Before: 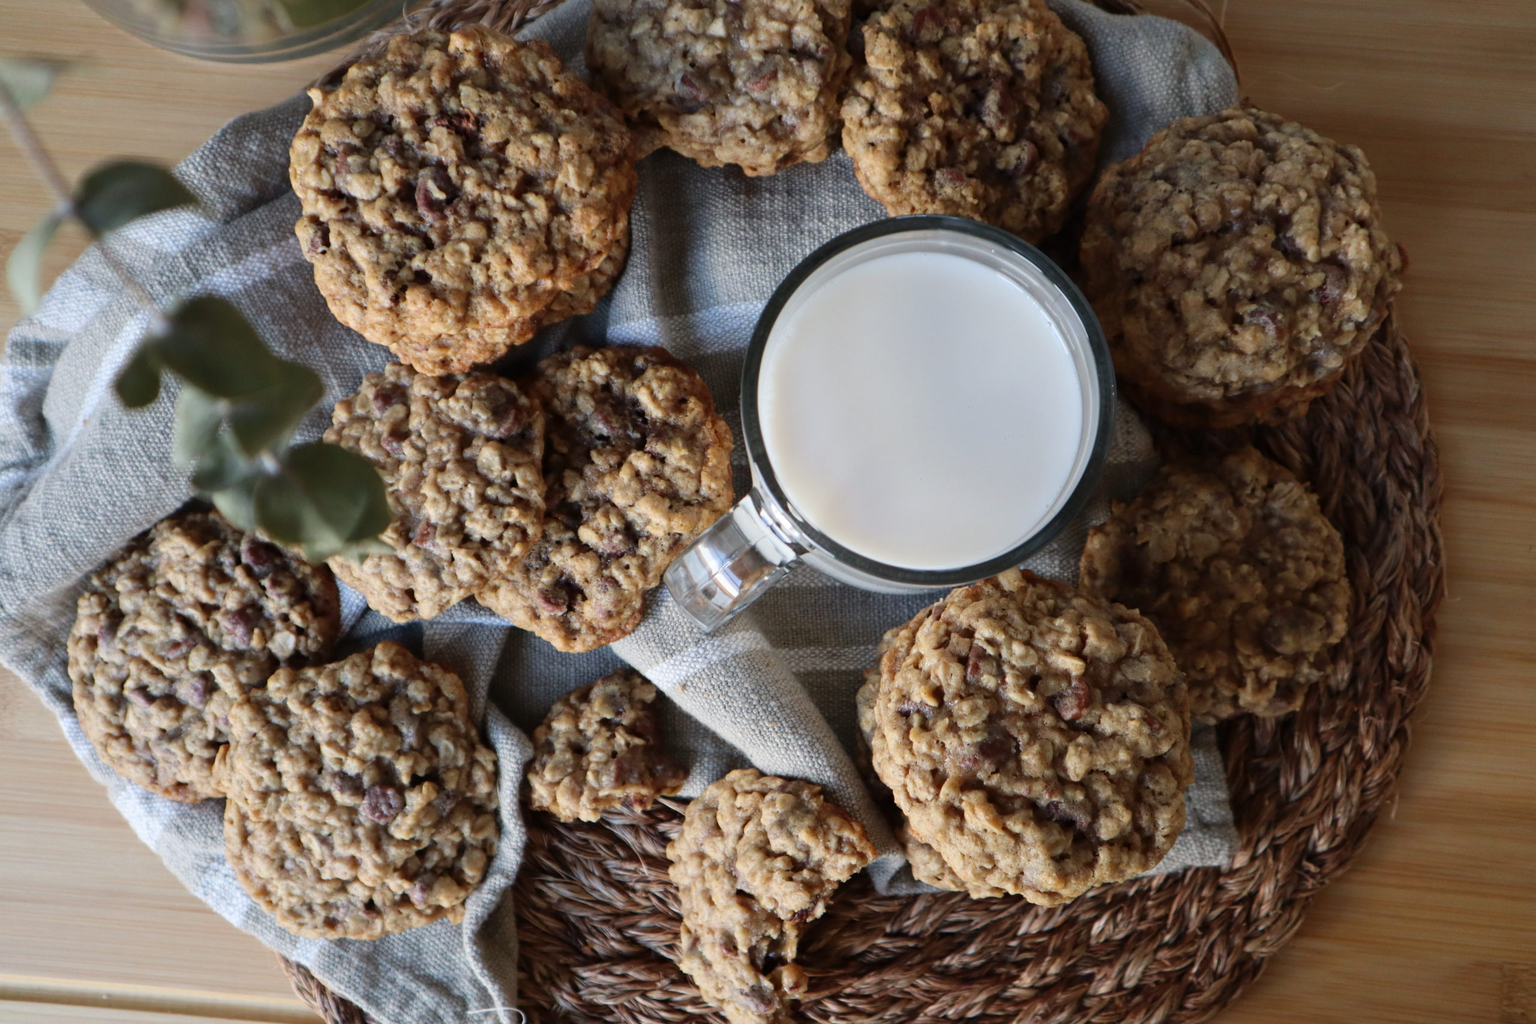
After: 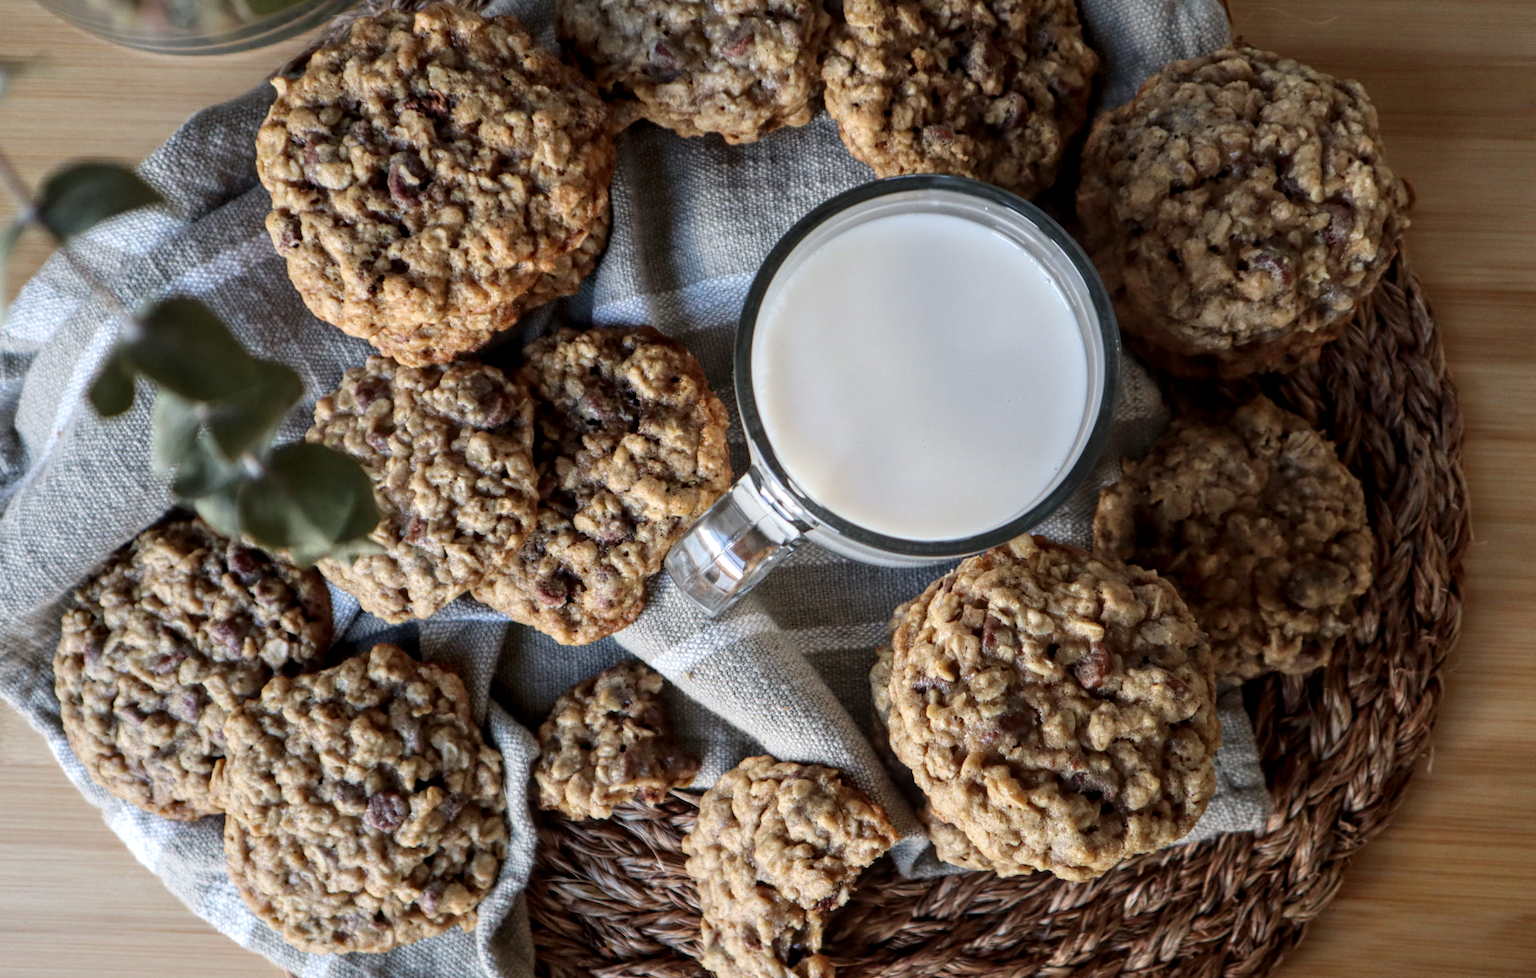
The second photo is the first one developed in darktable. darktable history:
rotate and perspective: rotation -3°, crop left 0.031, crop right 0.968, crop top 0.07, crop bottom 0.93
local contrast: highlights 61%, detail 143%, midtone range 0.428
